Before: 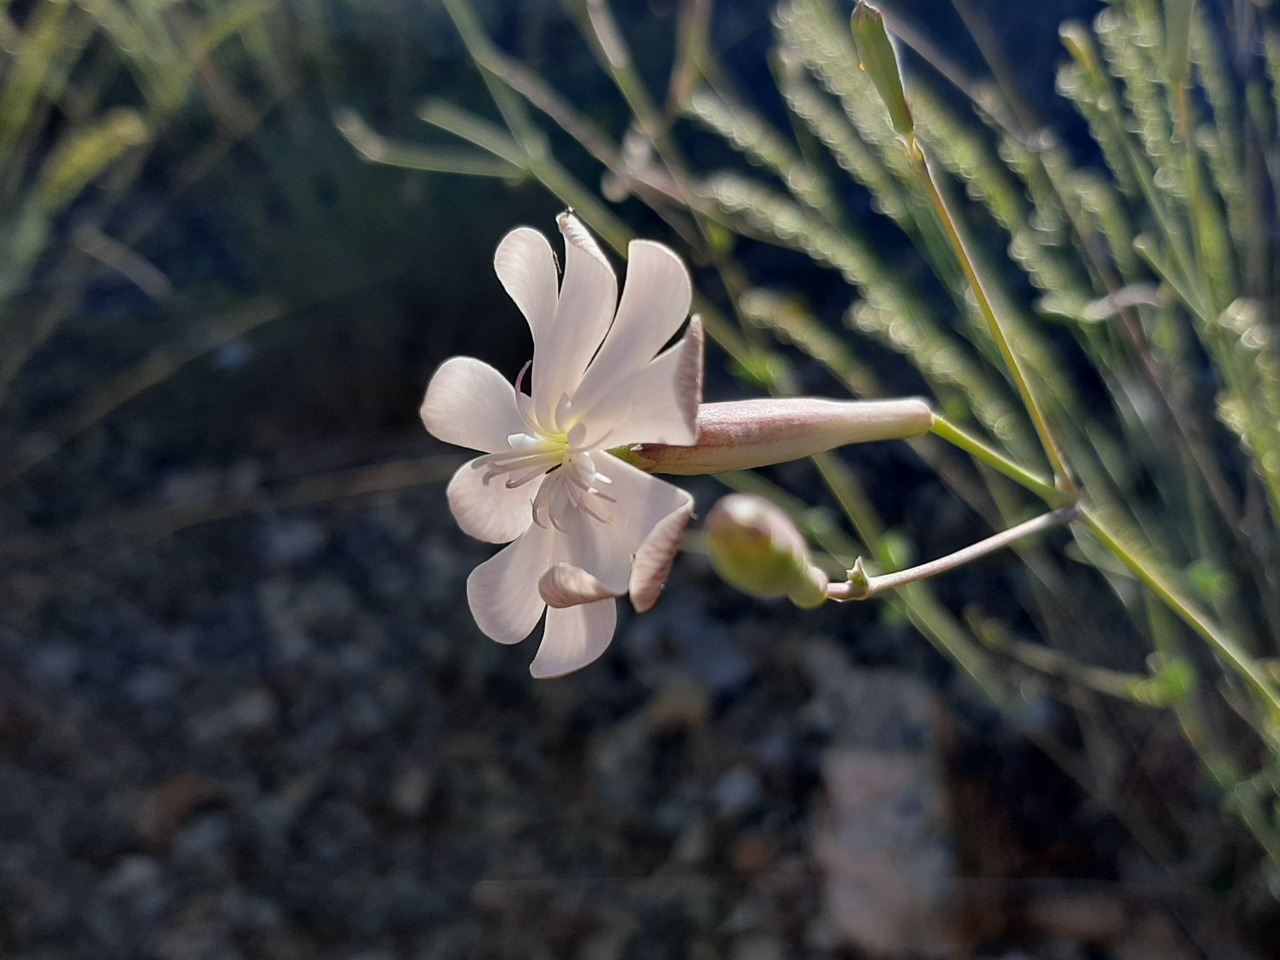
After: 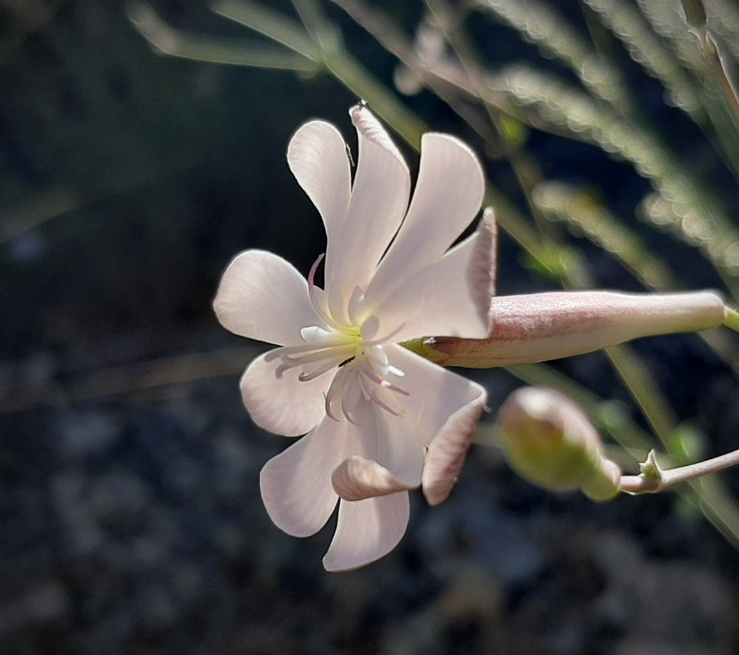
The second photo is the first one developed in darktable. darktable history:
crop: left 16.202%, top 11.208%, right 26.045%, bottom 20.557%
vignetting: automatic ratio true
